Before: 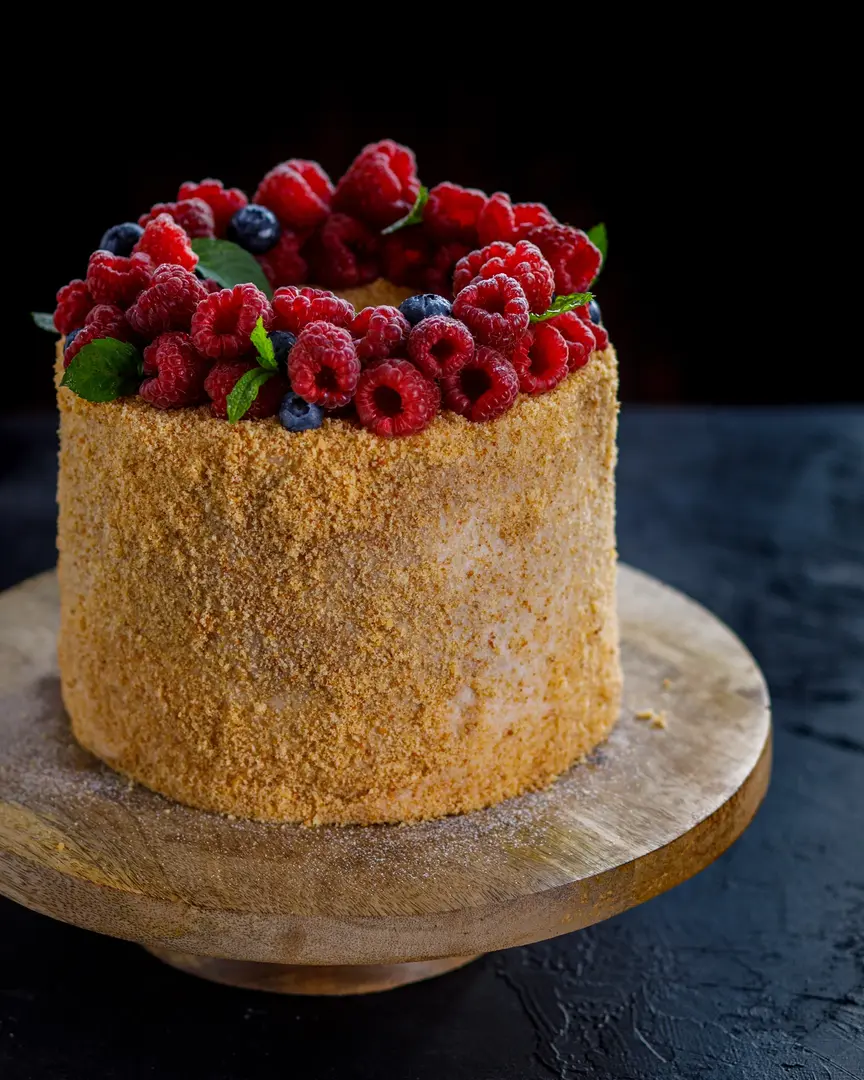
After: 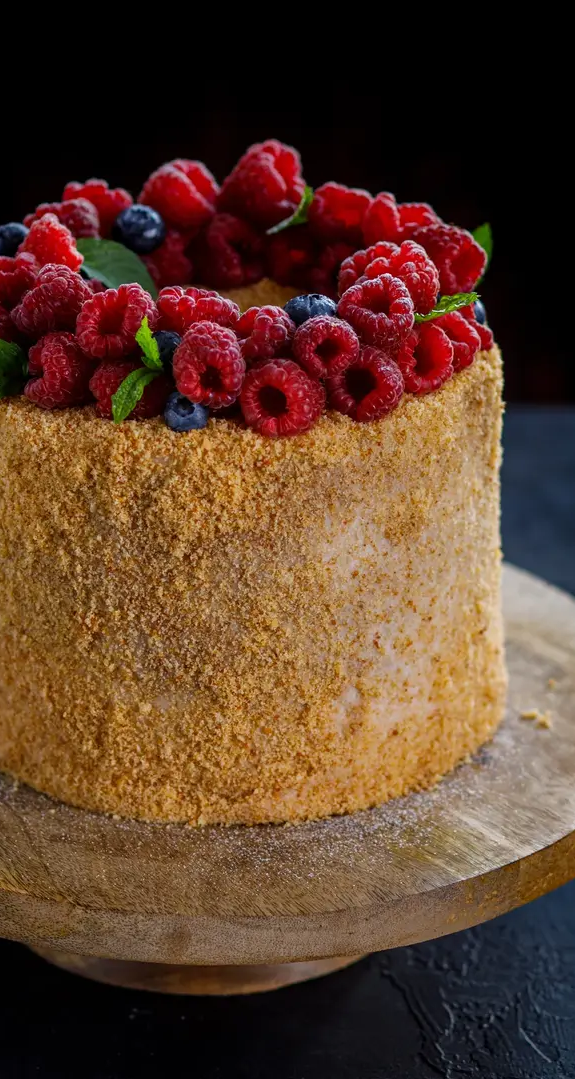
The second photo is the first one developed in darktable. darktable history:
crop and rotate: left 13.367%, right 20.031%
